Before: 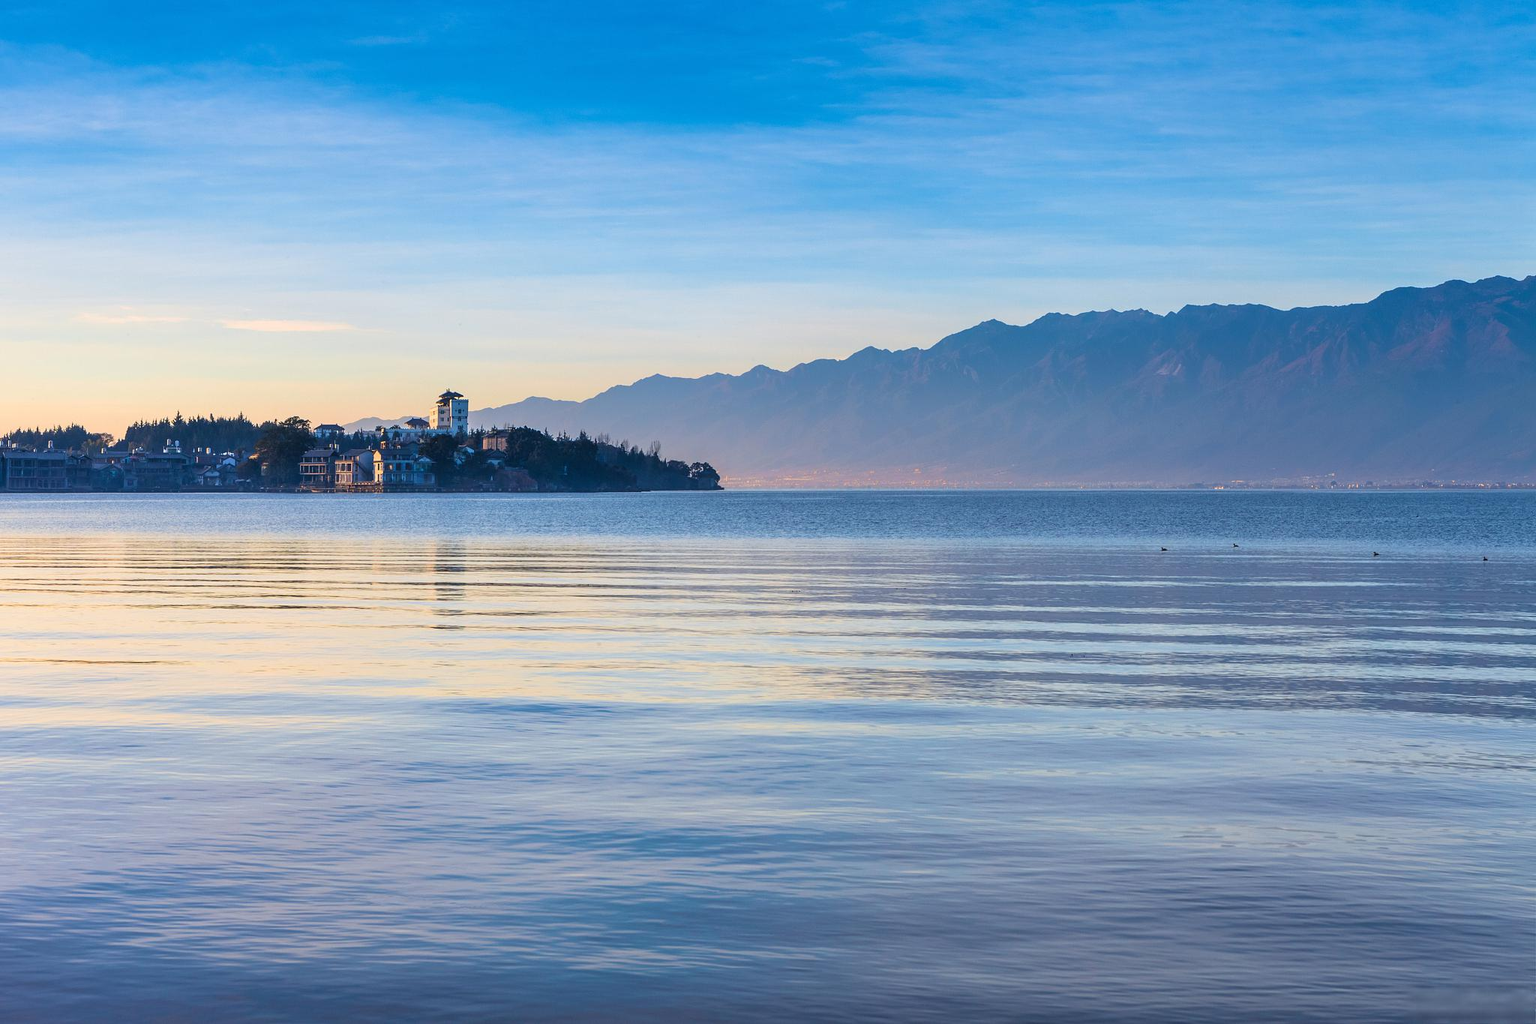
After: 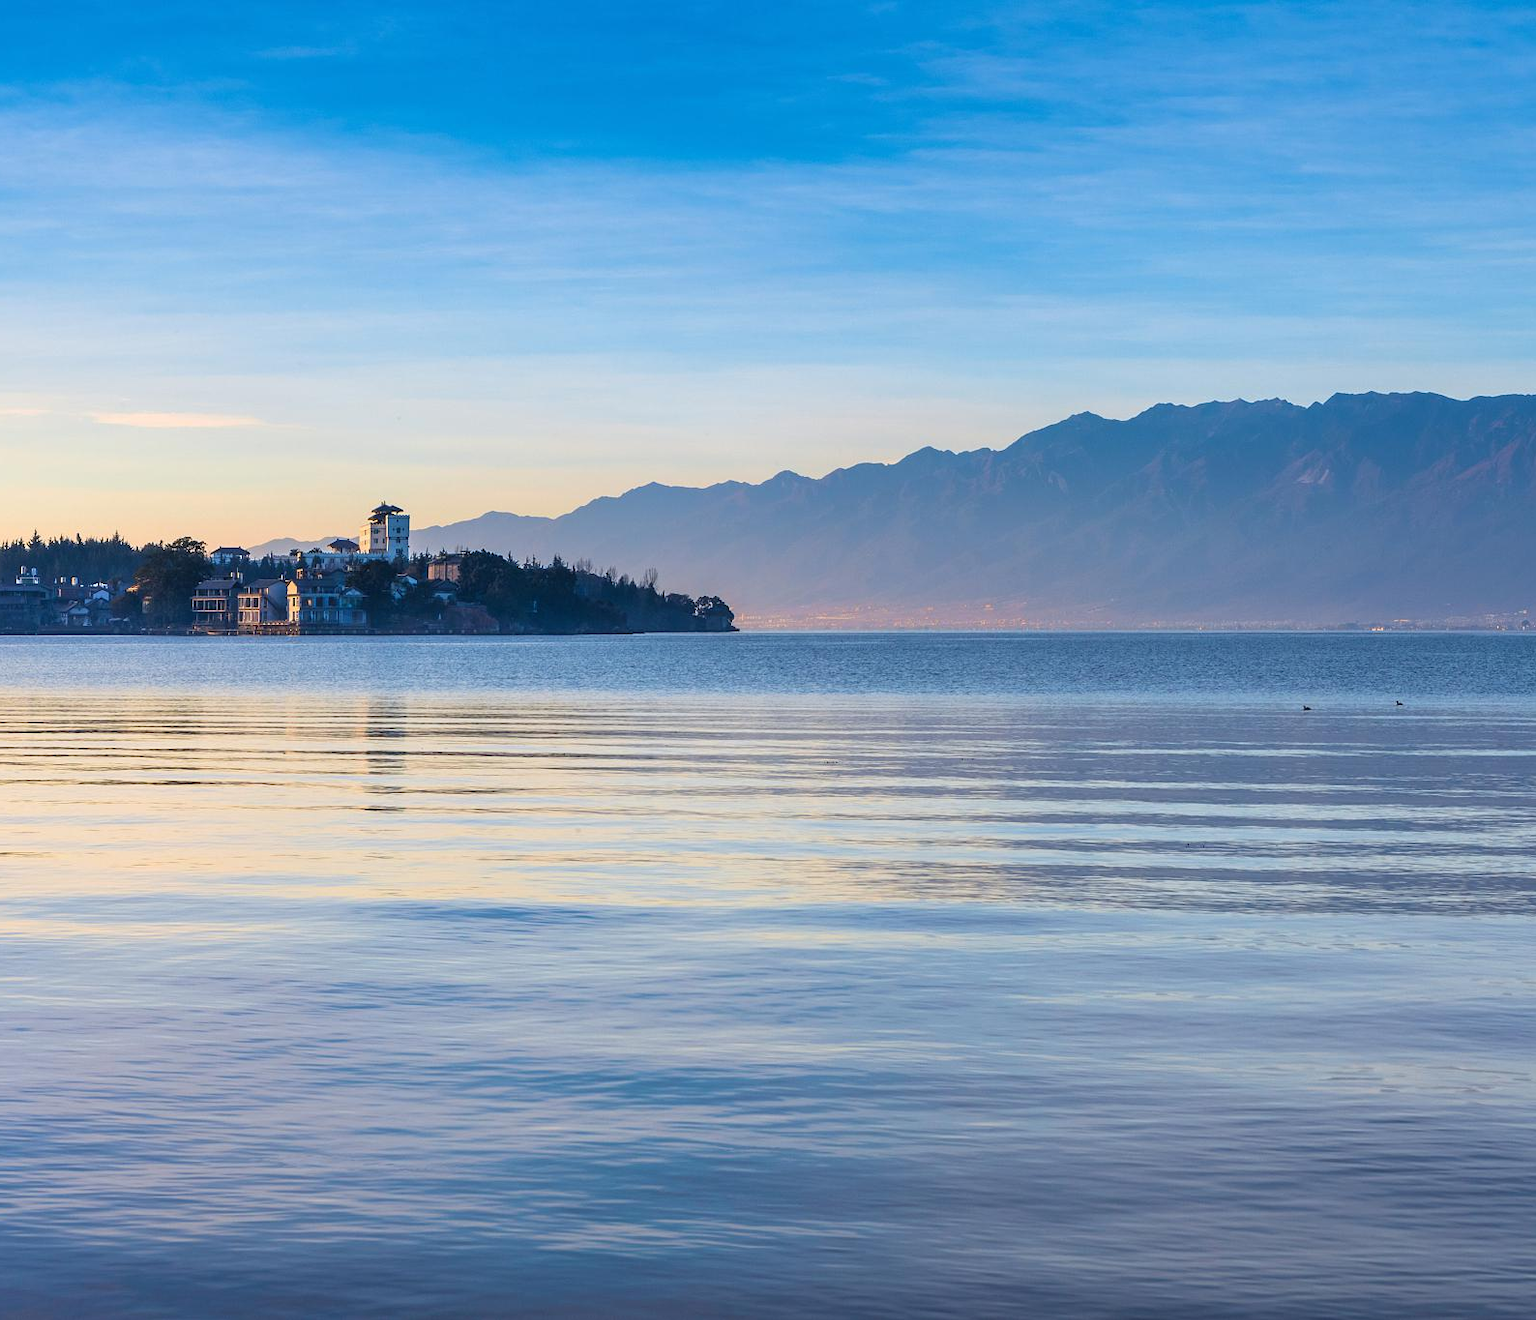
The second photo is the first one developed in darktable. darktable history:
crop: left 9.856%, right 12.582%
